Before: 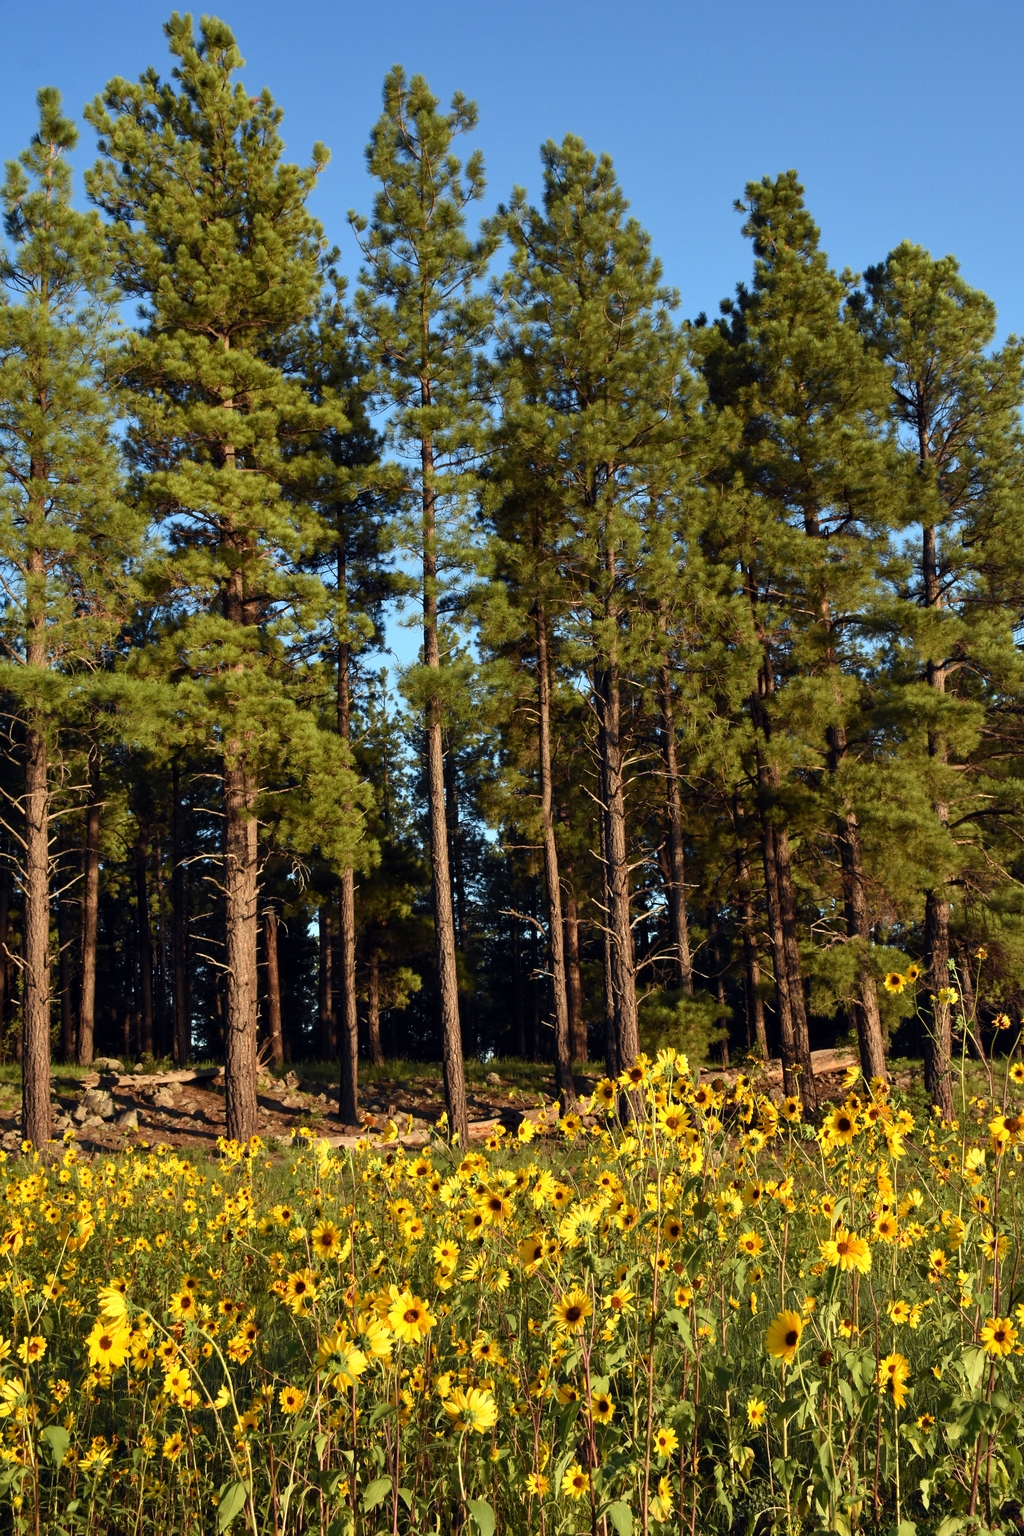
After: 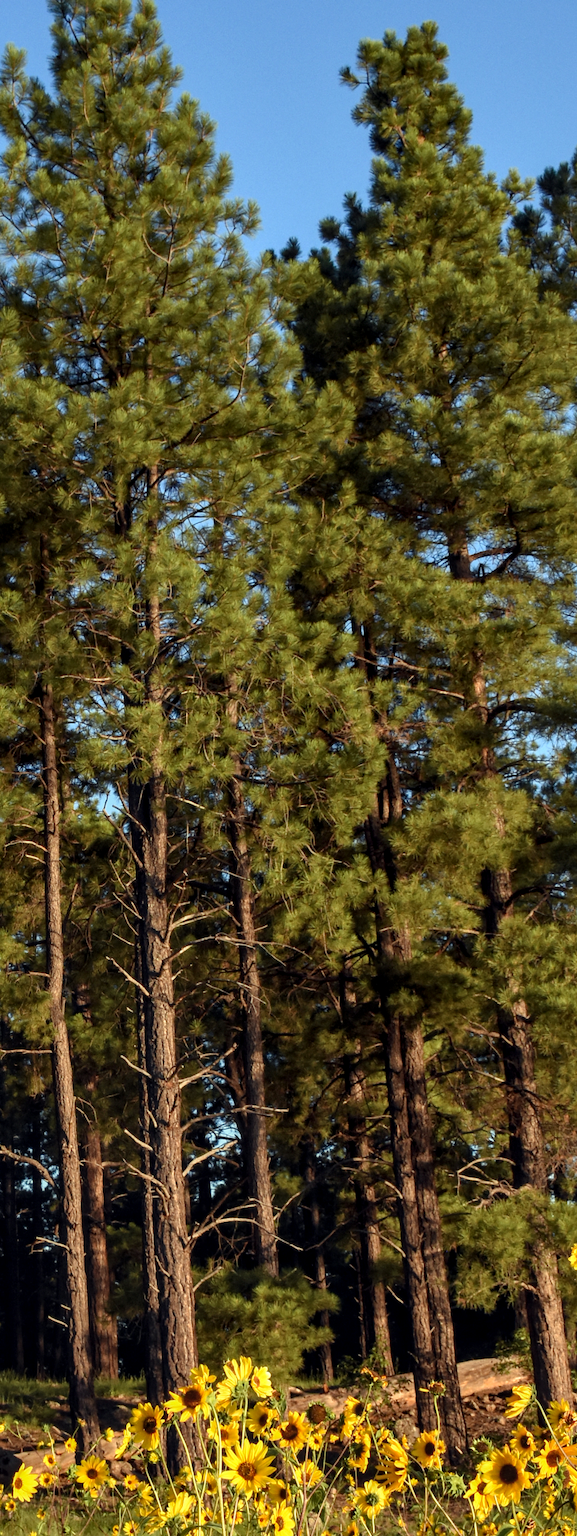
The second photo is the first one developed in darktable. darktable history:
shadows and highlights: shadows 25.64, highlights -23.85
local contrast: on, module defaults
crop and rotate: left 49.816%, top 10.145%, right 13.072%, bottom 24.083%
